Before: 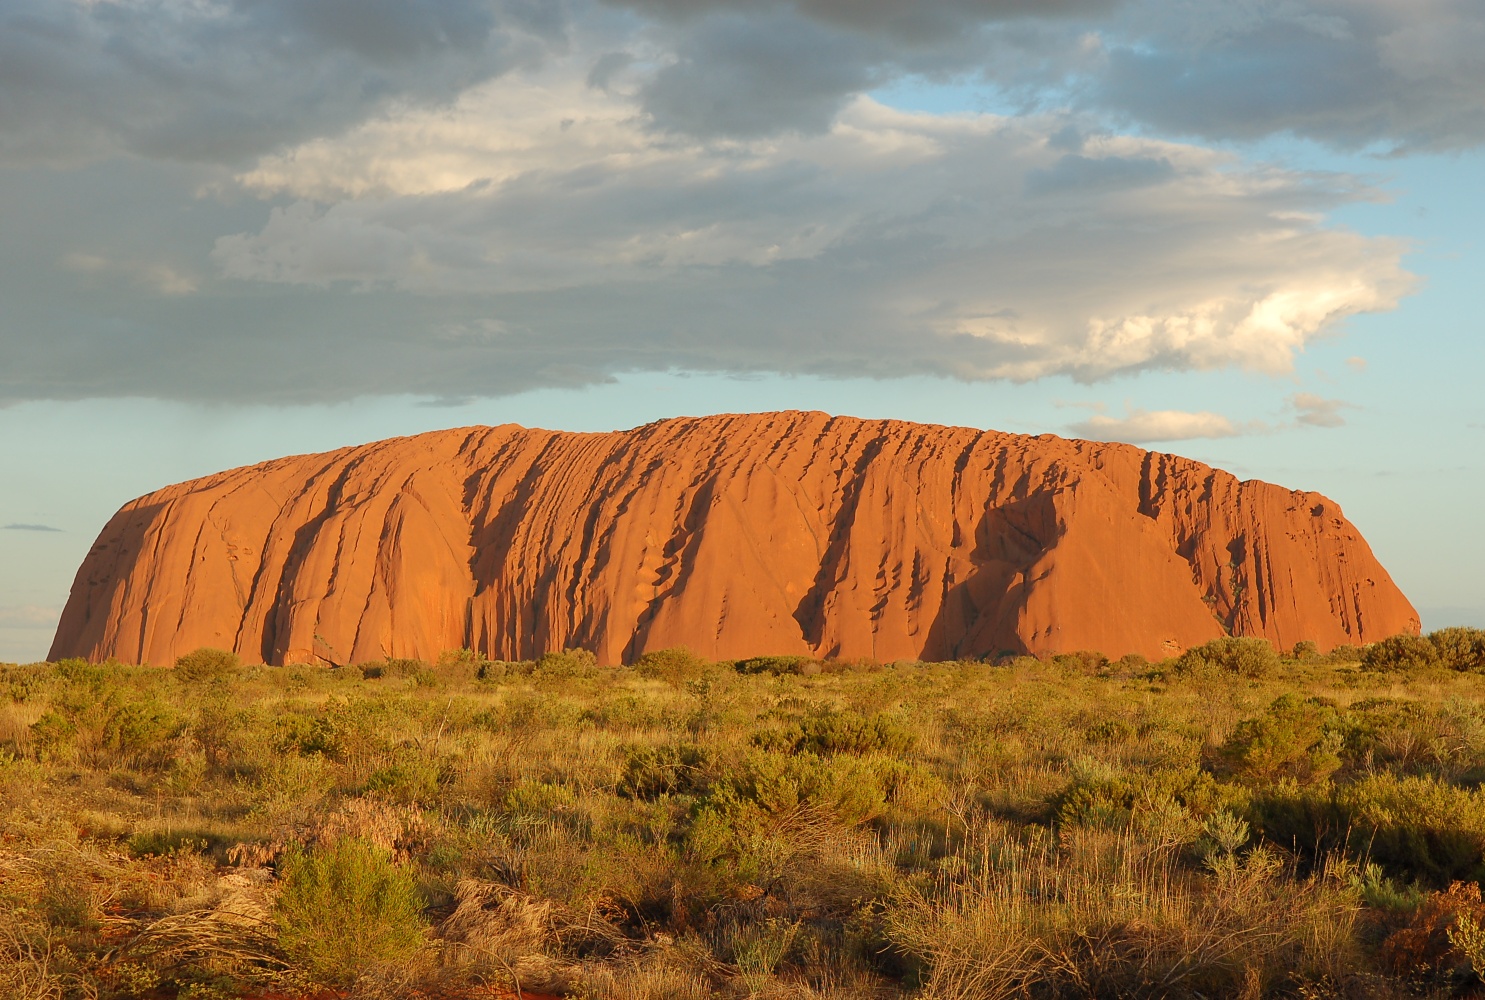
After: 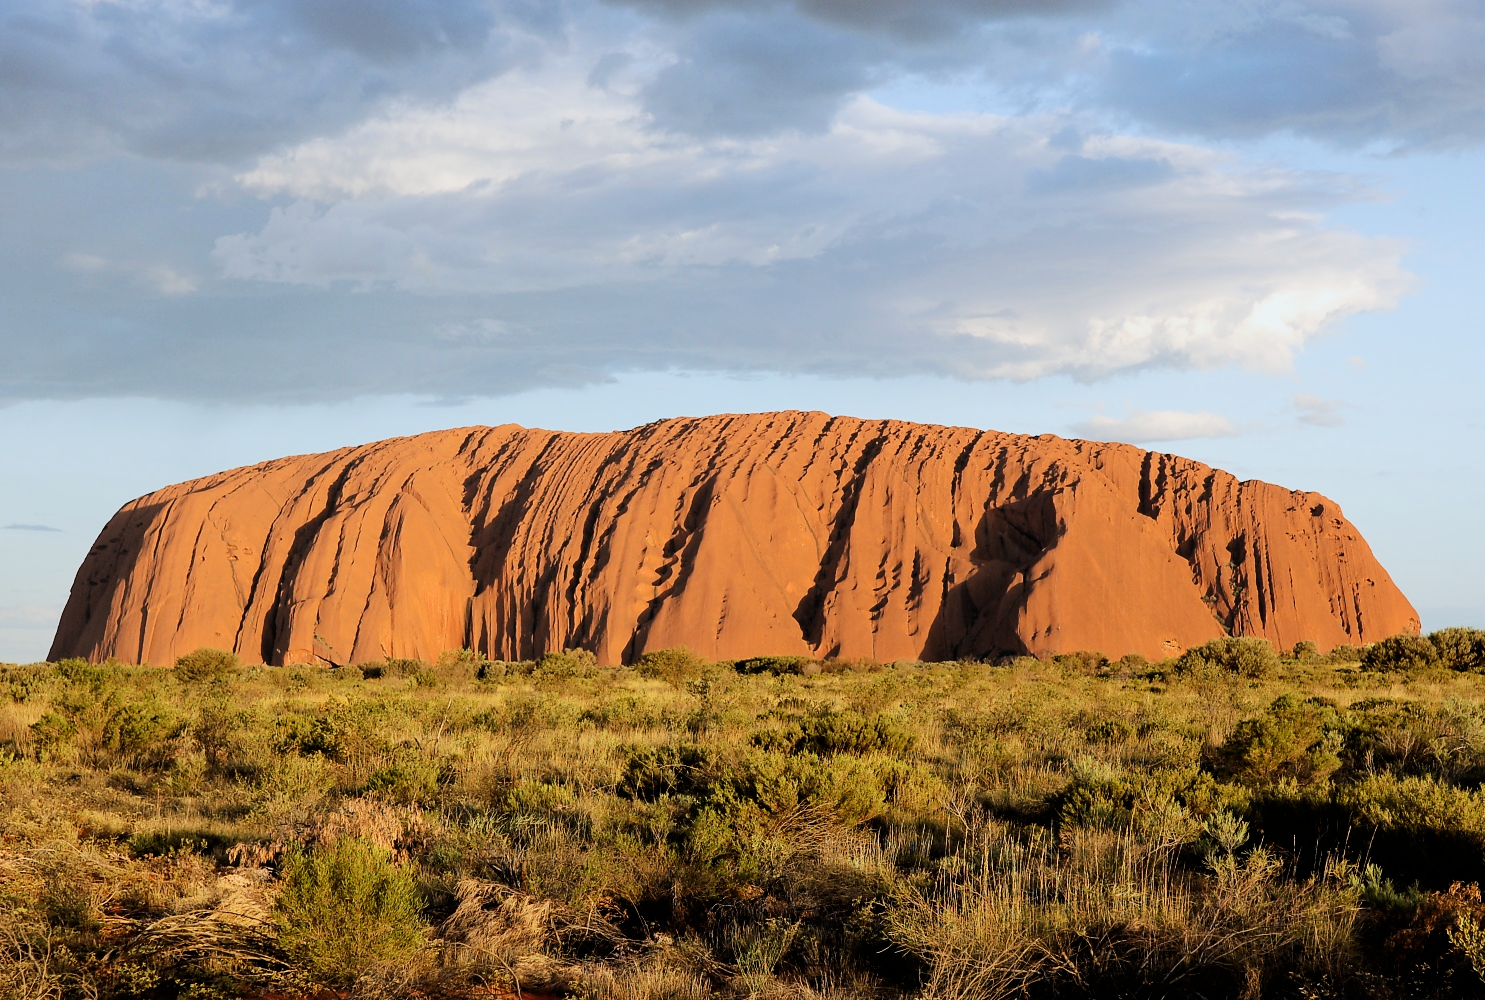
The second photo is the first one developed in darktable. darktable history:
tone equalizer: -8 EV -0.417 EV, -7 EV -0.389 EV, -6 EV -0.333 EV, -5 EV -0.222 EV, -3 EV 0.222 EV, -2 EV 0.333 EV, -1 EV 0.389 EV, +0 EV 0.417 EV, edges refinement/feathering 500, mask exposure compensation -1.57 EV, preserve details no
white balance: red 0.948, green 1.02, blue 1.176
filmic rgb: black relative exposure -5 EV, hardness 2.88, contrast 1.4, highlights saturation mix -30%
